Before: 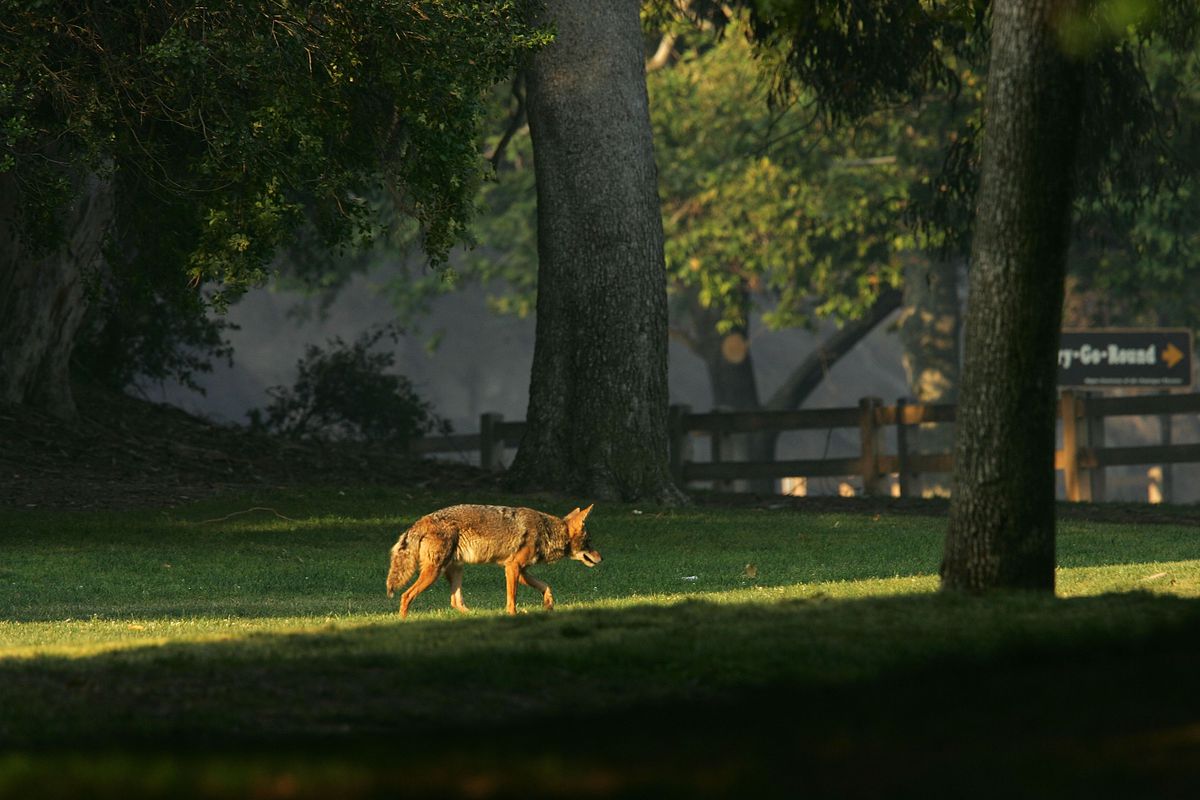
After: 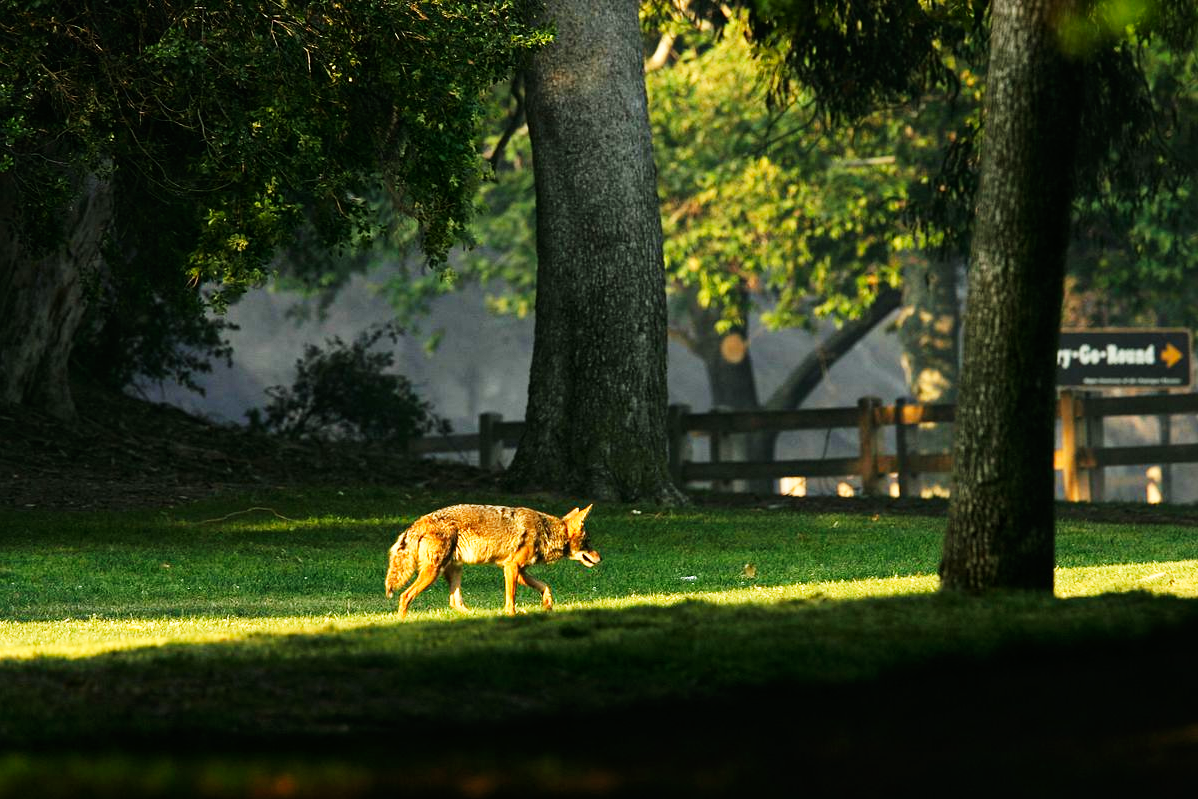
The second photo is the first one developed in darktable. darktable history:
base curve: curves: ch0 [(0, 0) (0.007, 0.004) (0.027, 0.03) (0.046, 0.07) (0.207, 0.54) (0.442, 0.872) (0.673, 0.972) (1, 1)], preserve colors none
crop: left 0.123%
local contrast: mode bilateral grid, contrast 10, coarseness 24, detail 115%, midtone range 0.2
